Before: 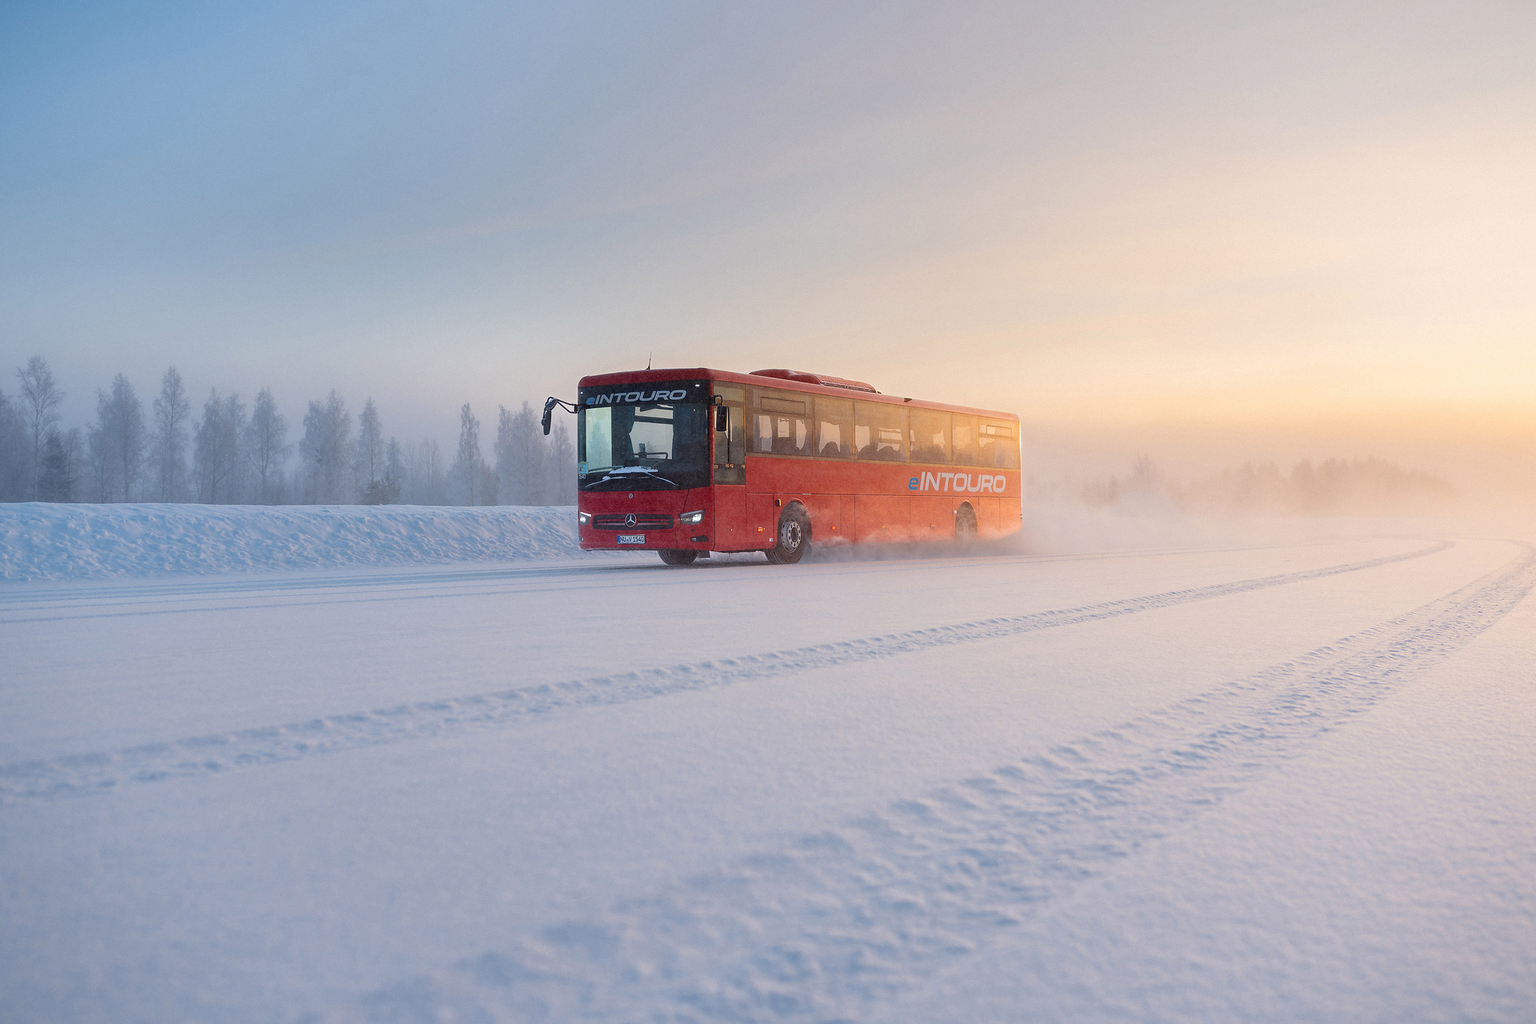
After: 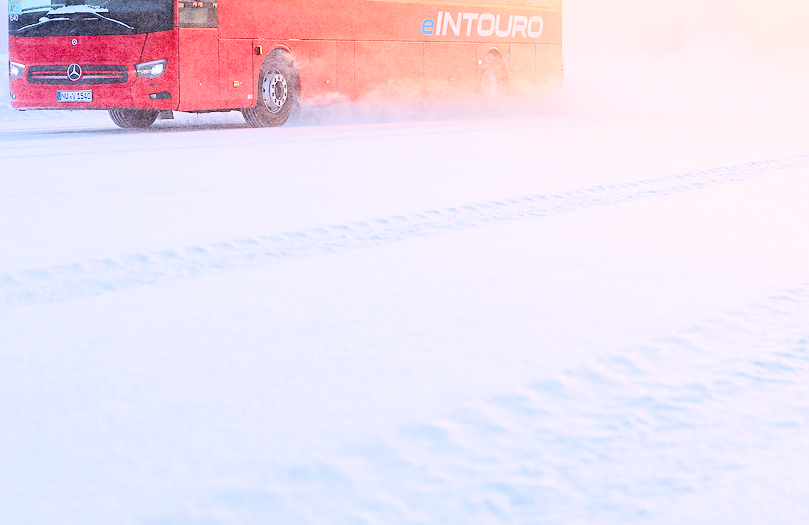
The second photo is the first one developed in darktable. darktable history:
exposure: black level correction 0, exposure 1.675 EV, compensate exposure bias true, compensate highlight preservation false
color calibration: illuminant as shot in camera, x 0.358, y 0.373, temperature 4628.91 K
filmic rgb: black relative exposure -7.65 EV, white relative exposure 4.56 EV, hardness 3.61
tone equalizer: on, module defaults
crop: left 37.221%, top 45.169%, right 20.63%, bottom 13.777%
sharpen: amount 0.2
contrast brightness saturation: contrast 0.2, brightness 0.16, saturation 0.22
